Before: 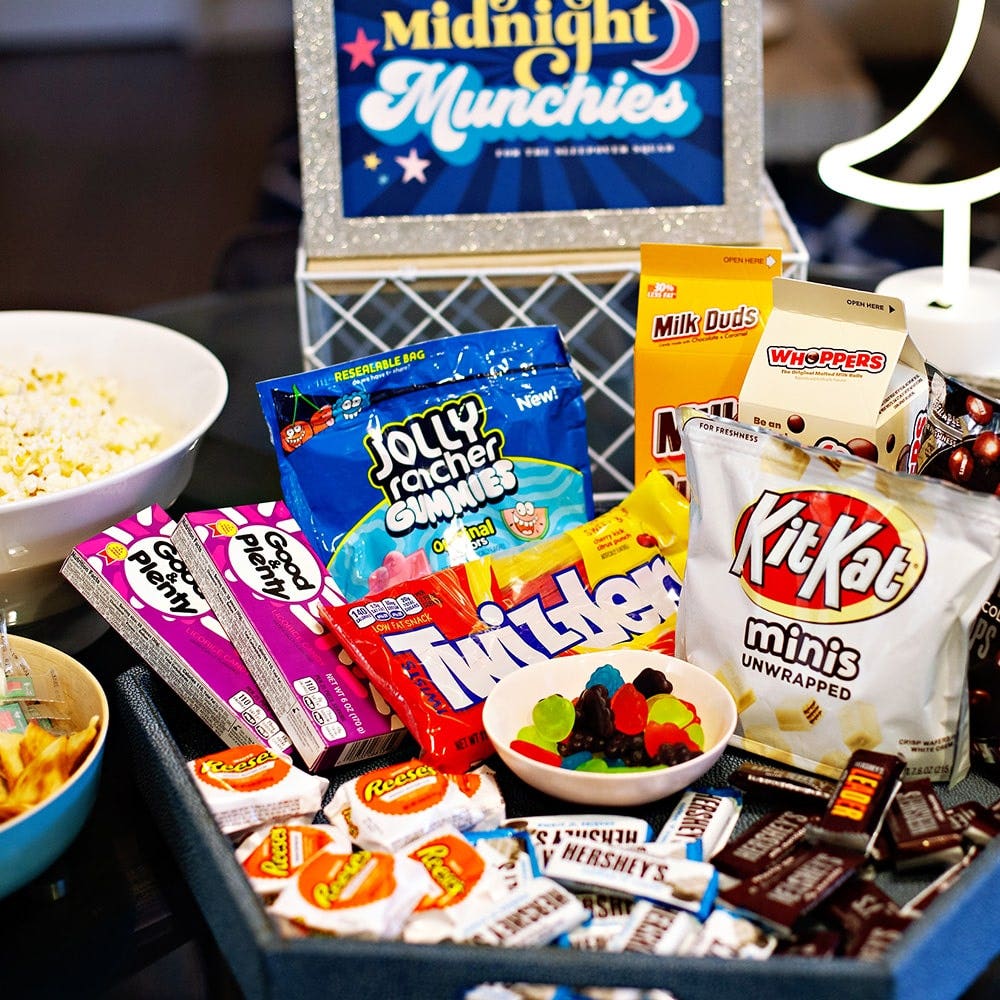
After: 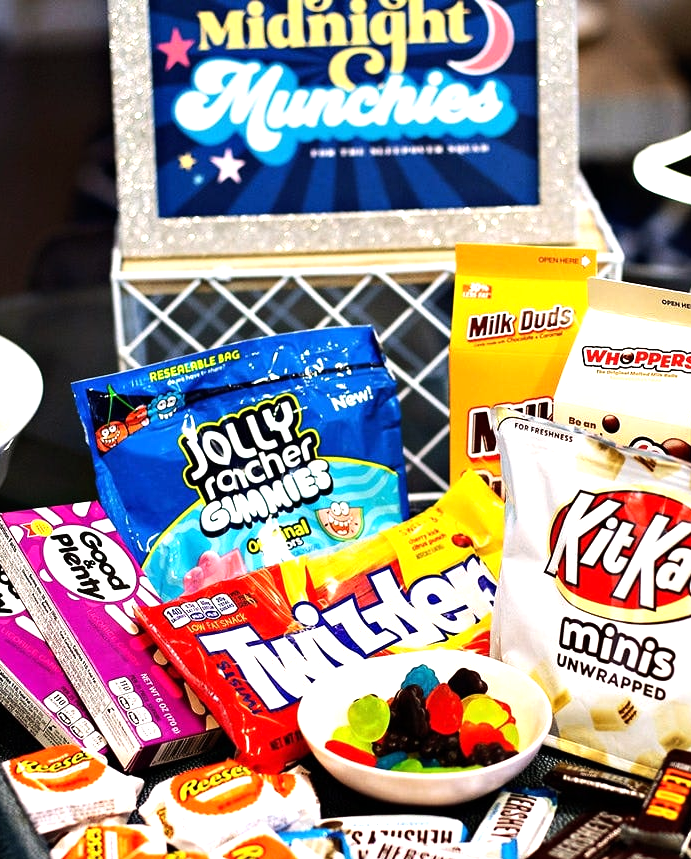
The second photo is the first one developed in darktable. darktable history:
crop: left 18.581%, right 12.231%, bottom 14.018%
tone equalizer: -8 EV -0.713 EV, -7 EV -0.731 EV, -6 EV -0.604 EV, -5 EV -0.416 EV, -3 EV 0.392 EV, -2 EV 0.6 EV, -1 EV 0.691 EV, +0 EV 0.748 EV, edges refinement/feathering 500, mask exposure compensation -1.57 EV, preserve details no
